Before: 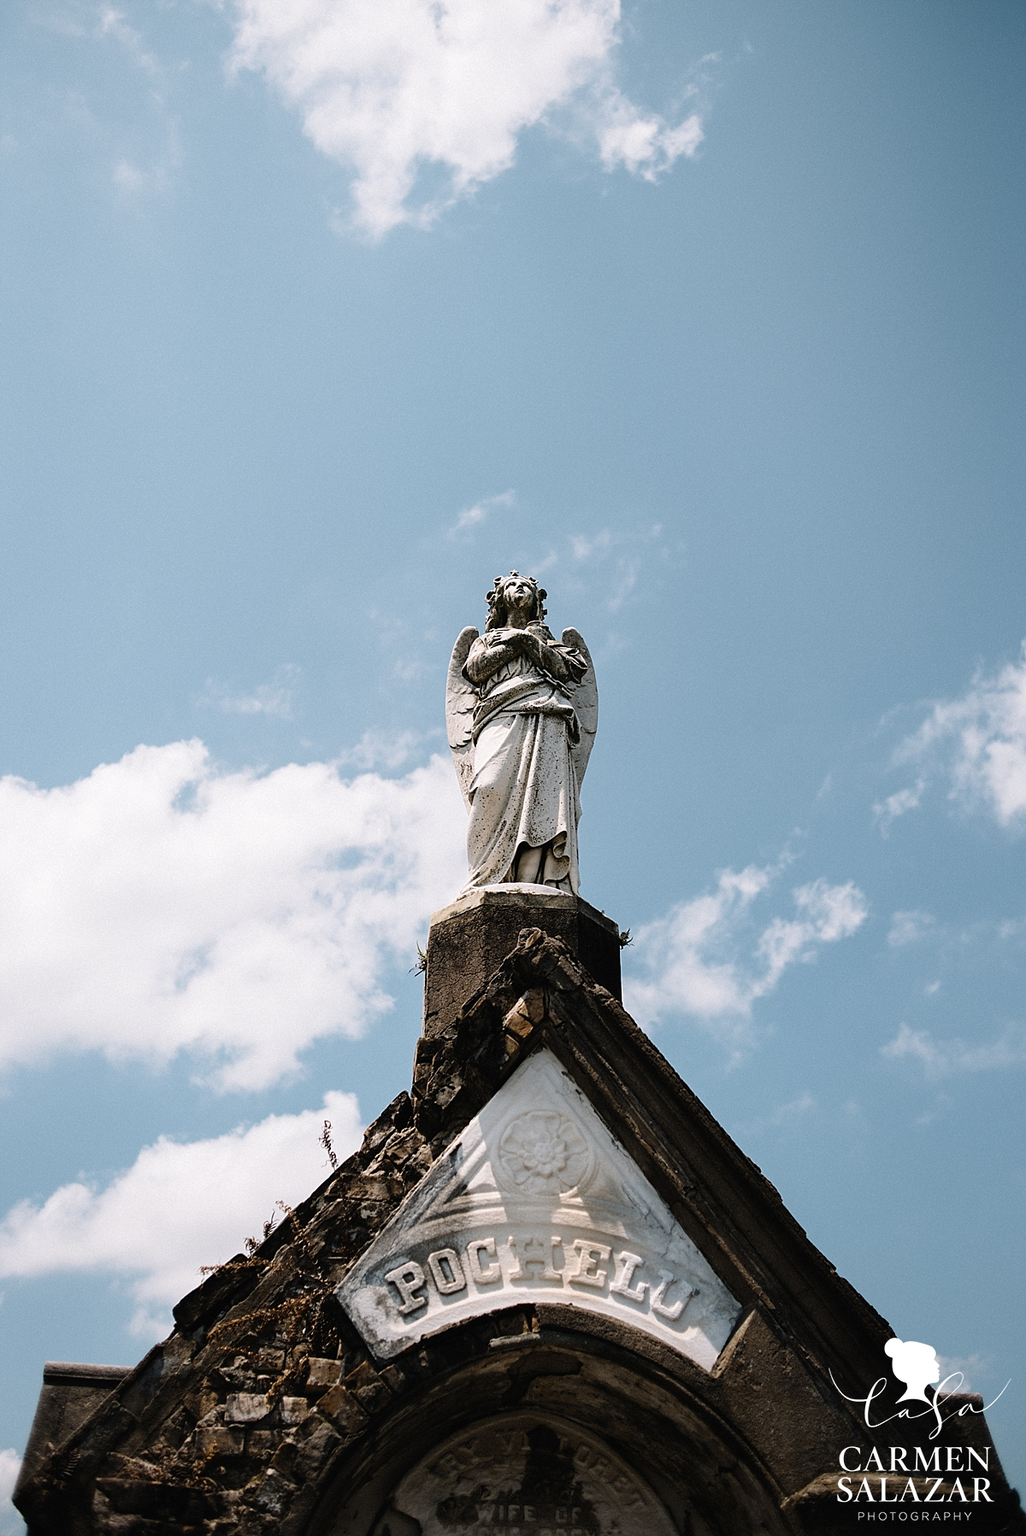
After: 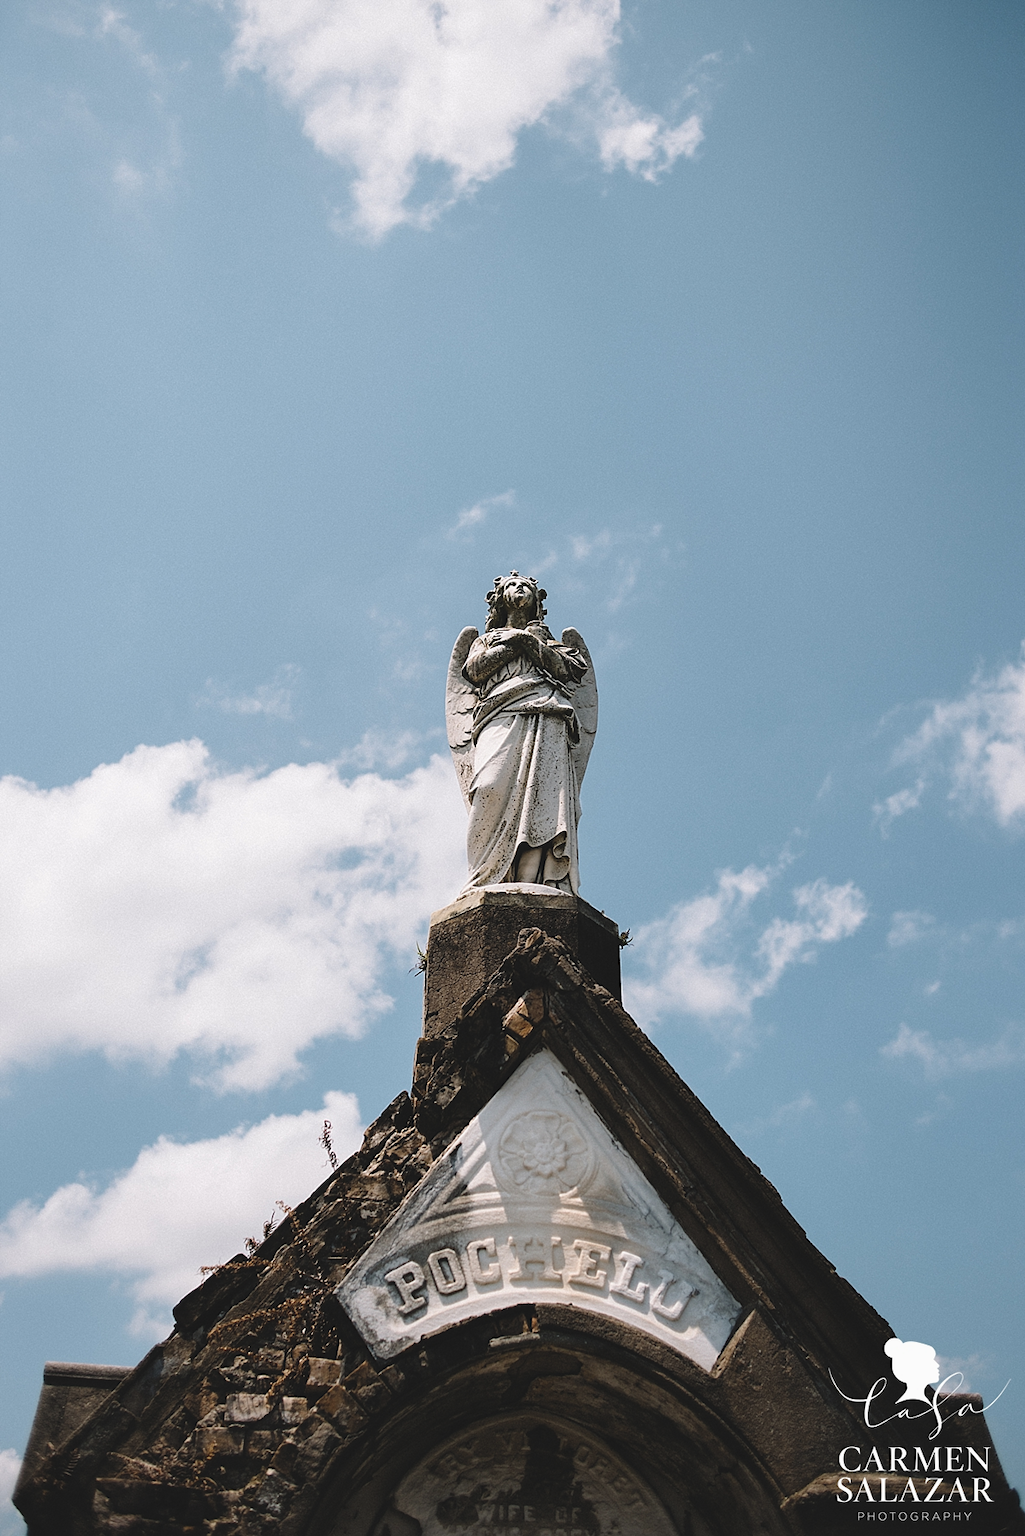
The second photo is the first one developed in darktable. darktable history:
exposure: black level correction -0.008, exposure 0.067 EV, compensate highlight preservation false
shadows and highlights: shadows 25, white point adjustment -3, highlights -30
